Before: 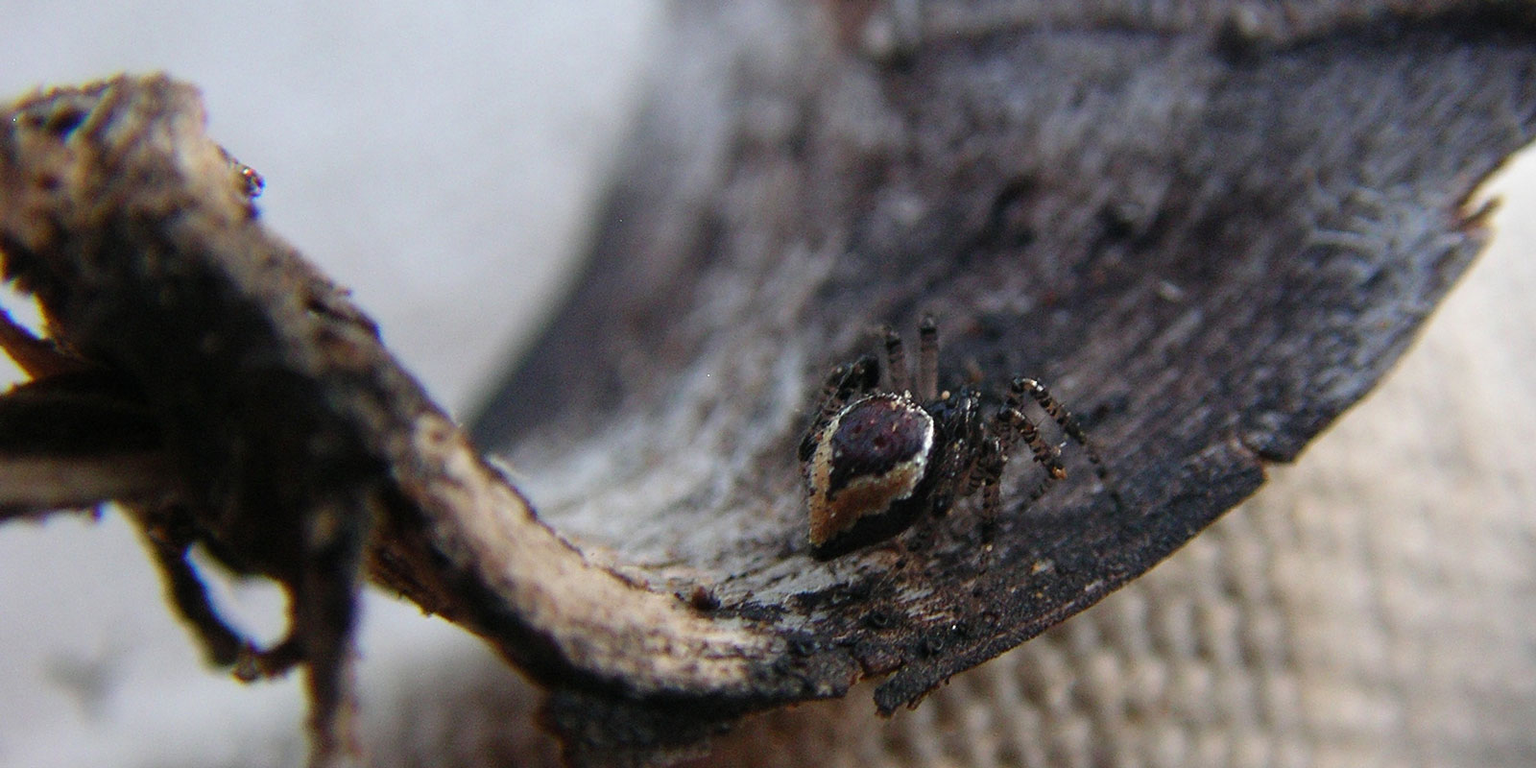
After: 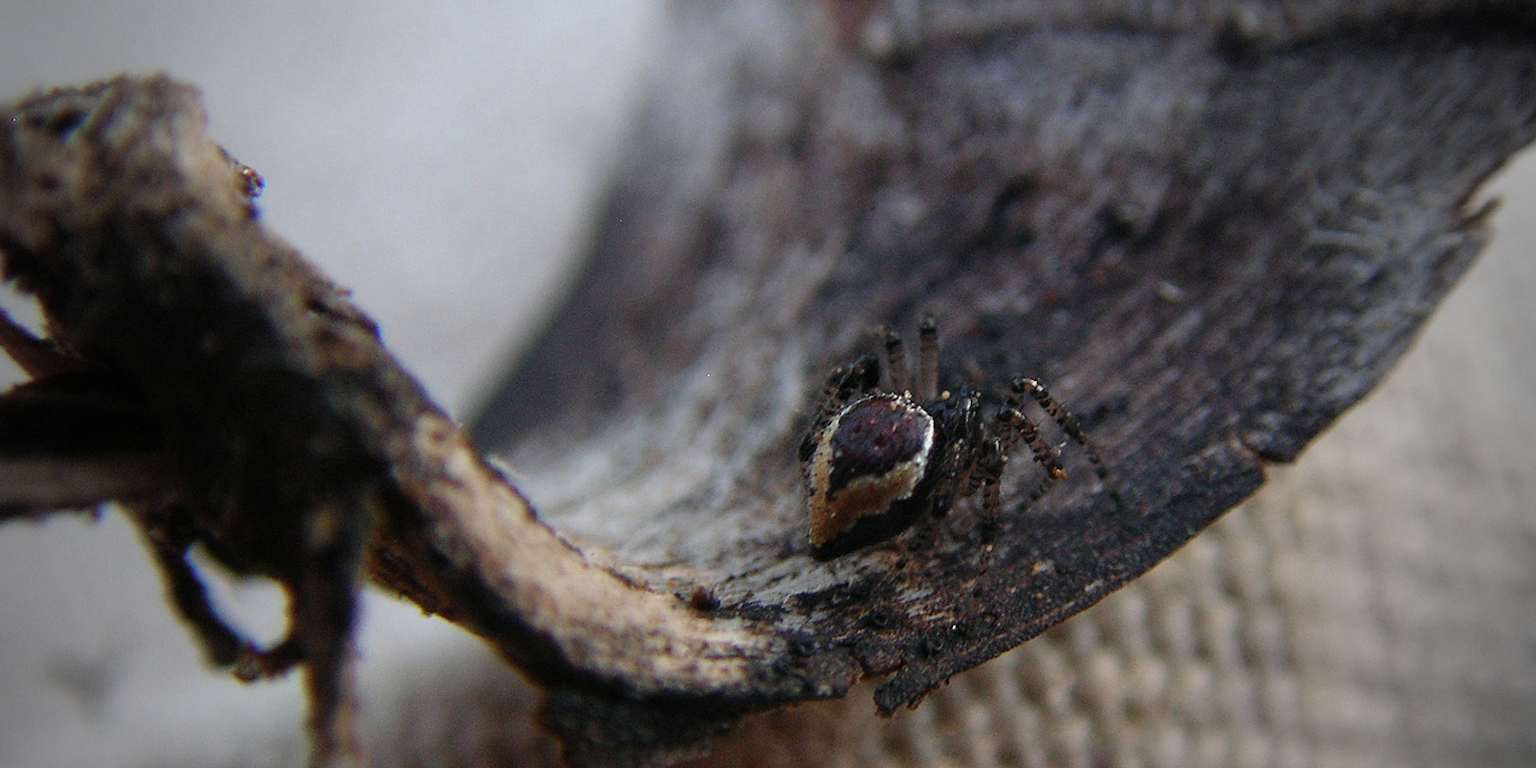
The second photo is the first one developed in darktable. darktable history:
vignetting: fall-off start 64.63%, center (-0.034, 0.148), width/height ratio 0.881
exposure: exposure -0.177 EV, compensate highlight preservation false
